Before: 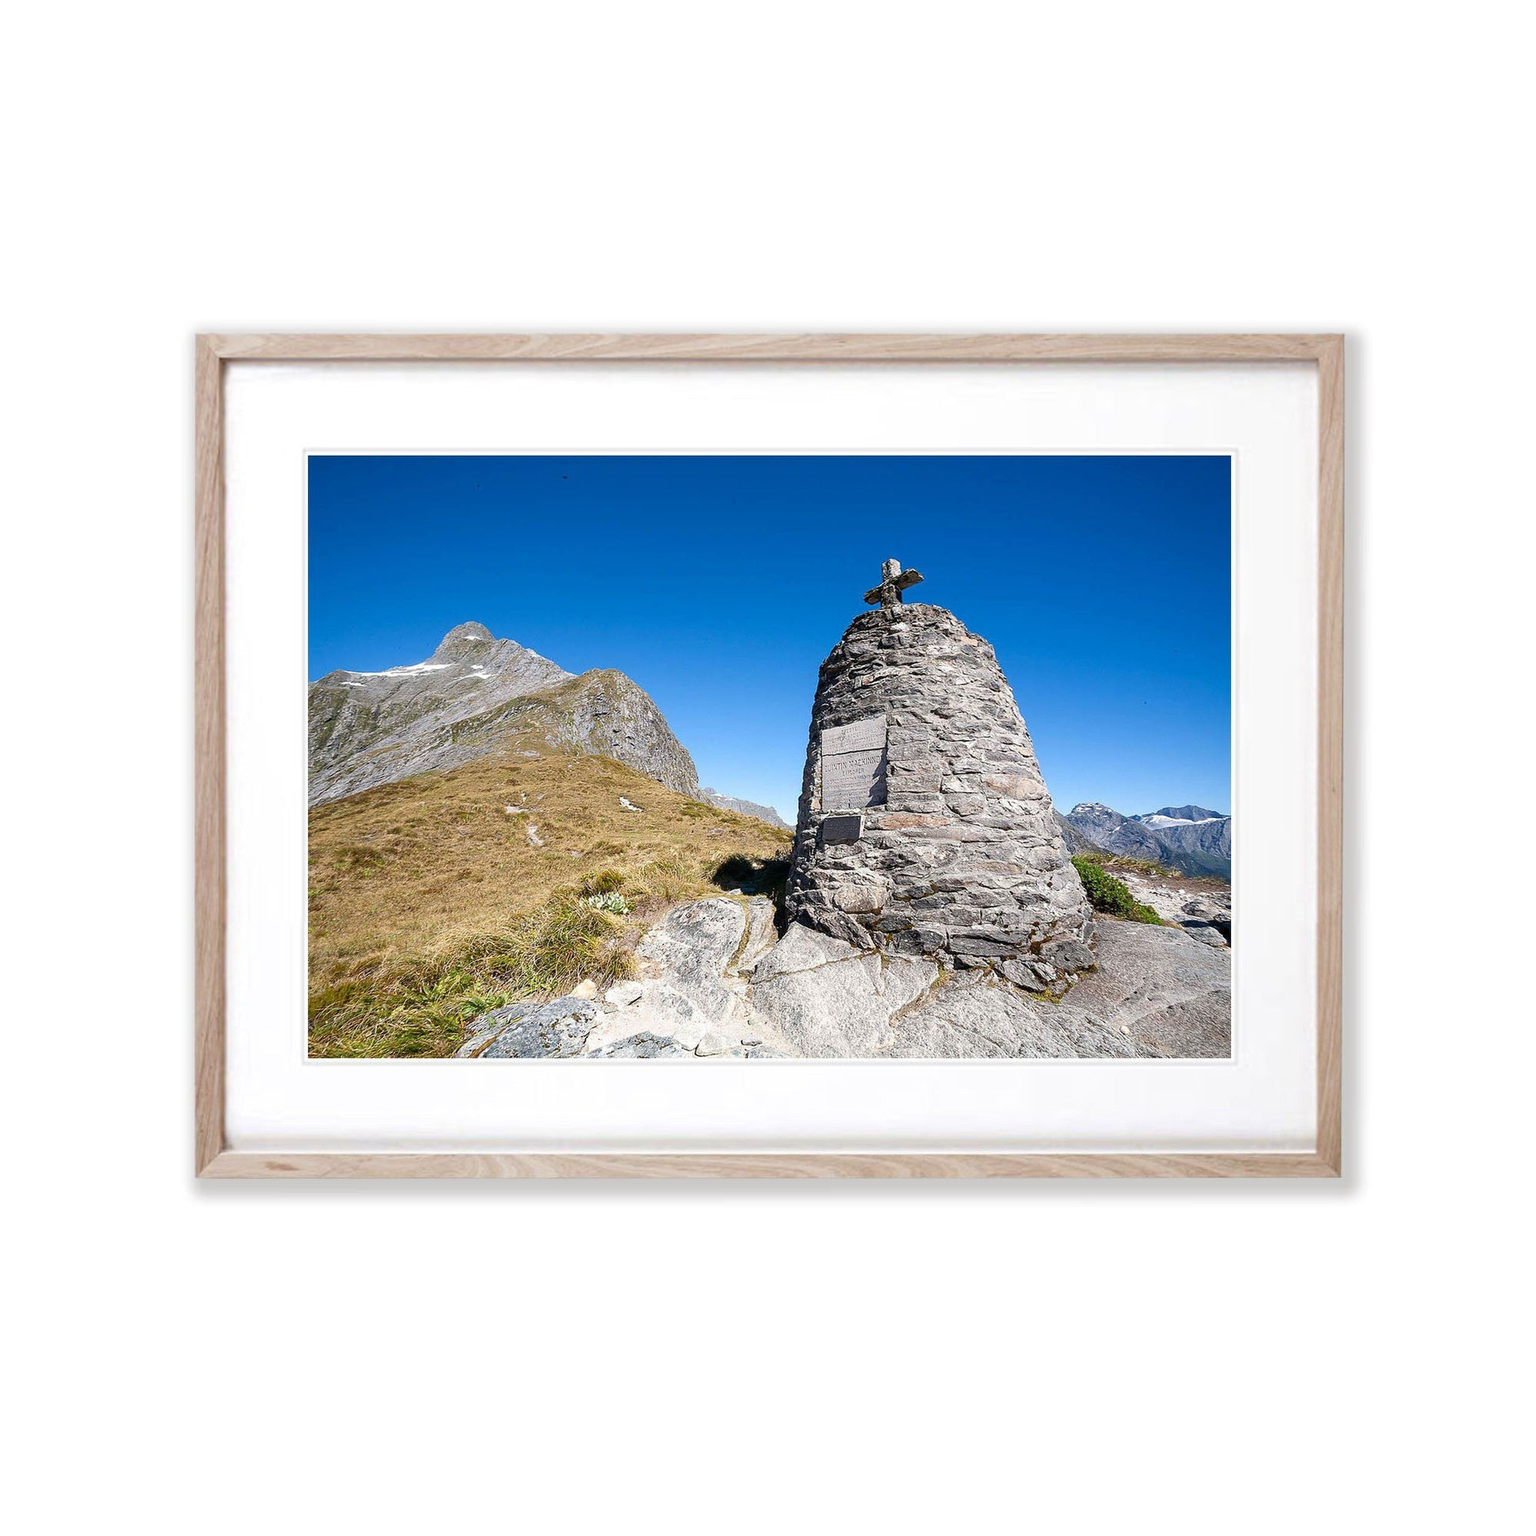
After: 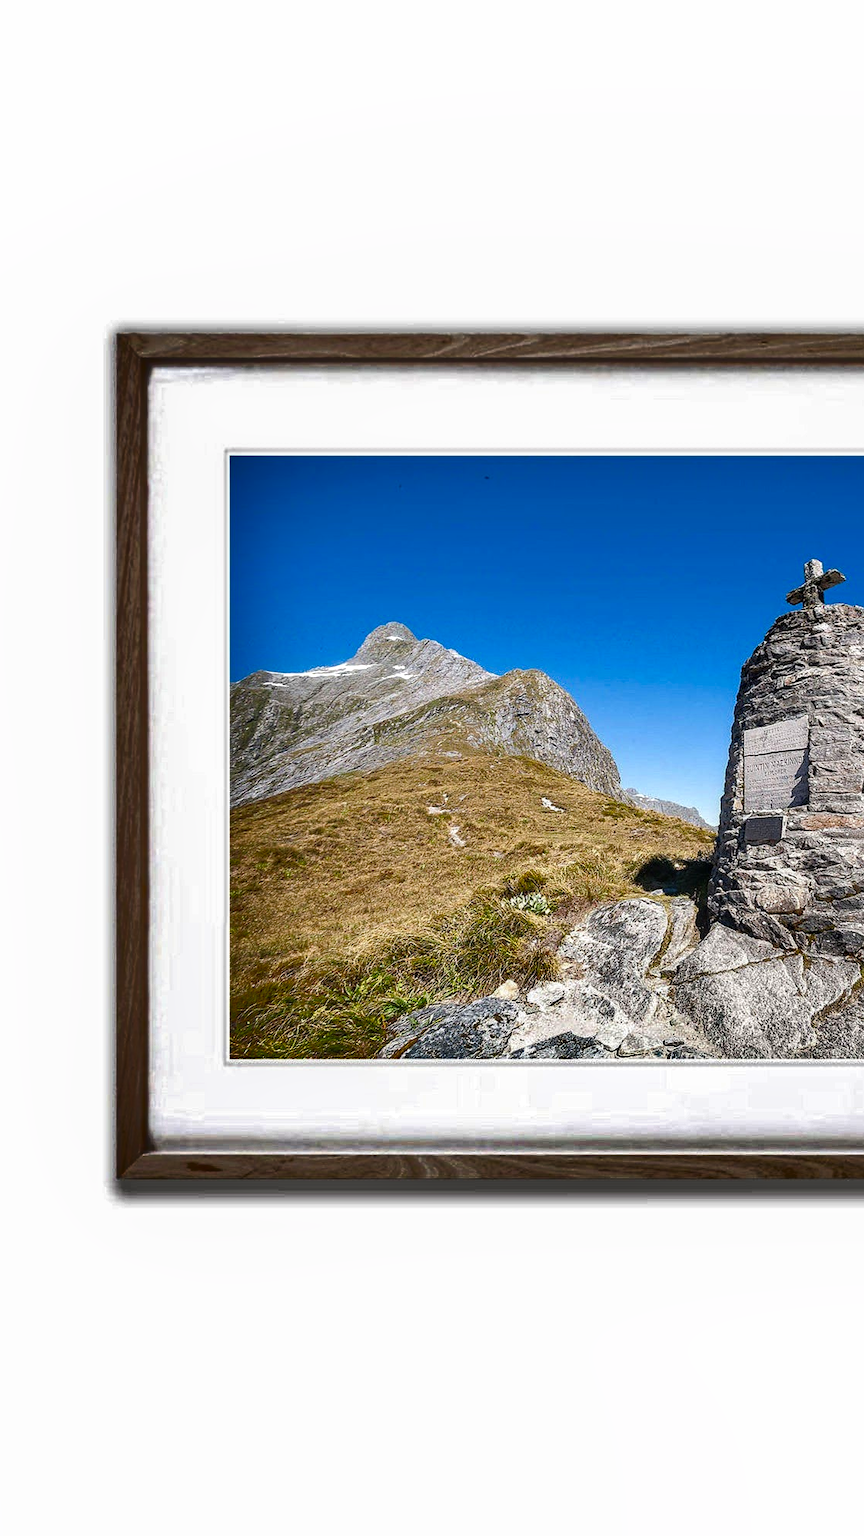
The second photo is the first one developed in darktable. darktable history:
color balance rgb: shadows fall-off 101%, linear chroma grading › mid-tones 7.63%, perceptual saturation grading › mid-tones 11.68%, mask middle-gray fulcrum 22.45%, global vibrance 10.11%, saturation formula JzAzBz (2021)
shadows and highlights: shadows 20.91, highlights -82.73, soften with gaussian
local contrast: on, module defaults
crop: left 5.114%, right 38.589%
